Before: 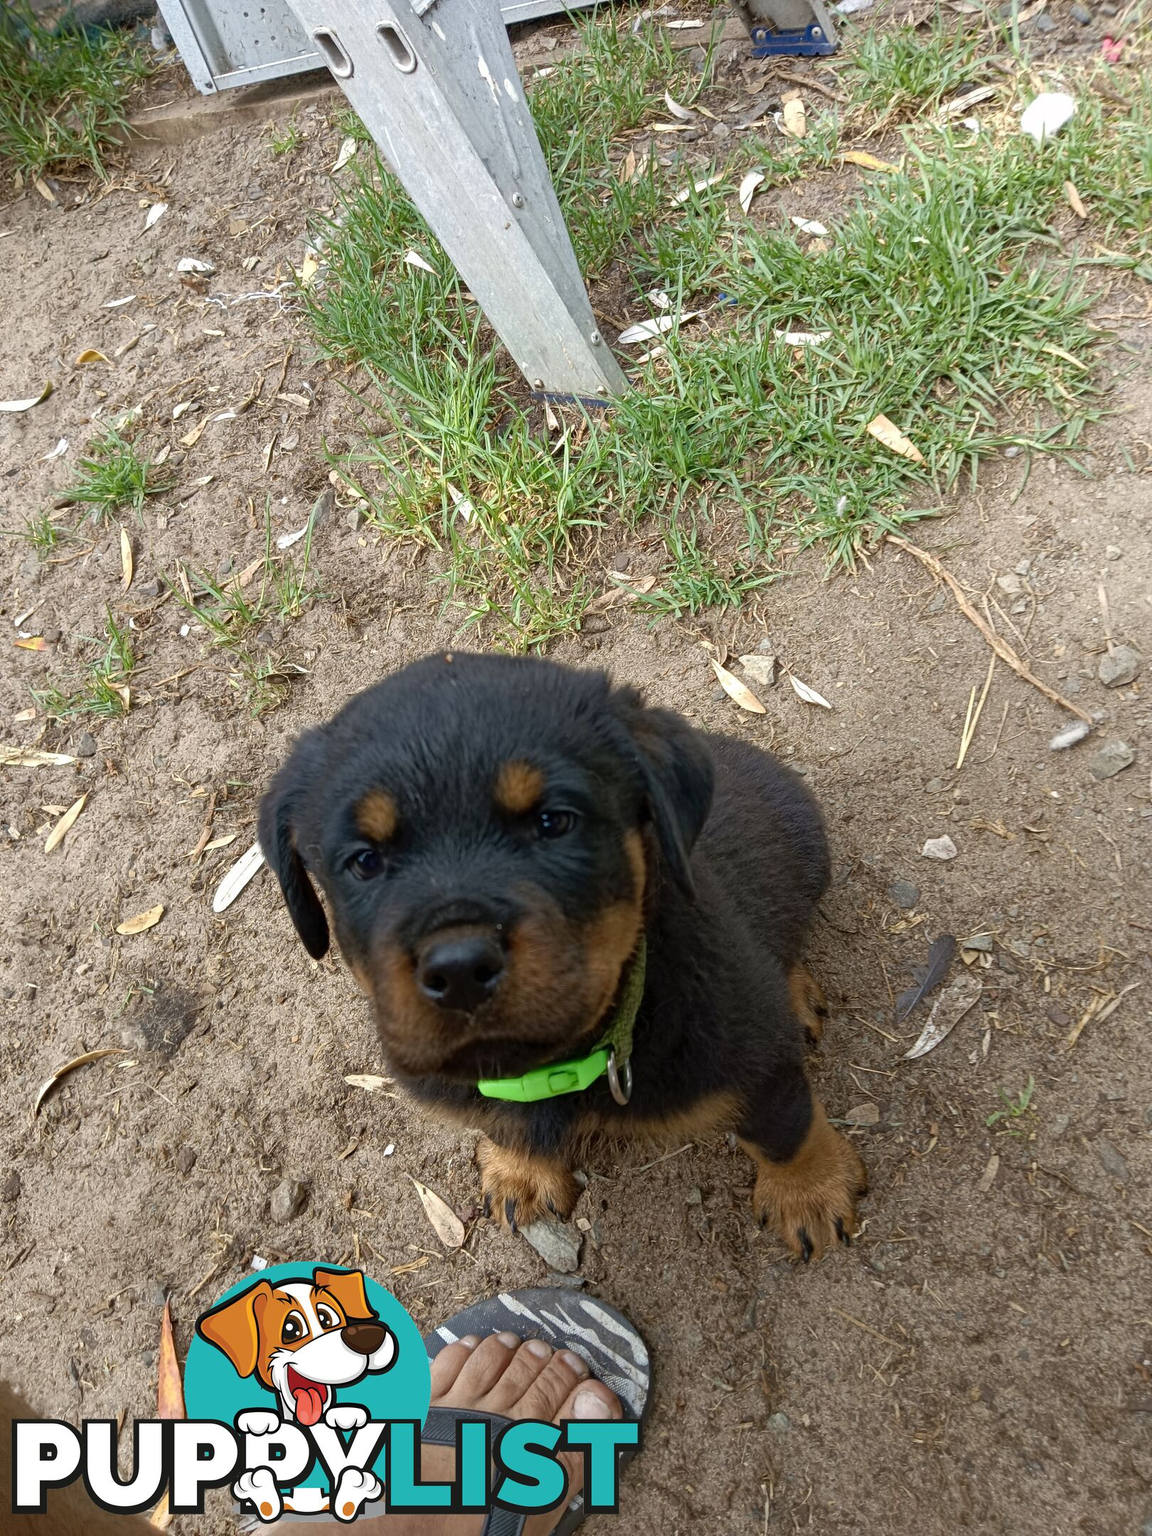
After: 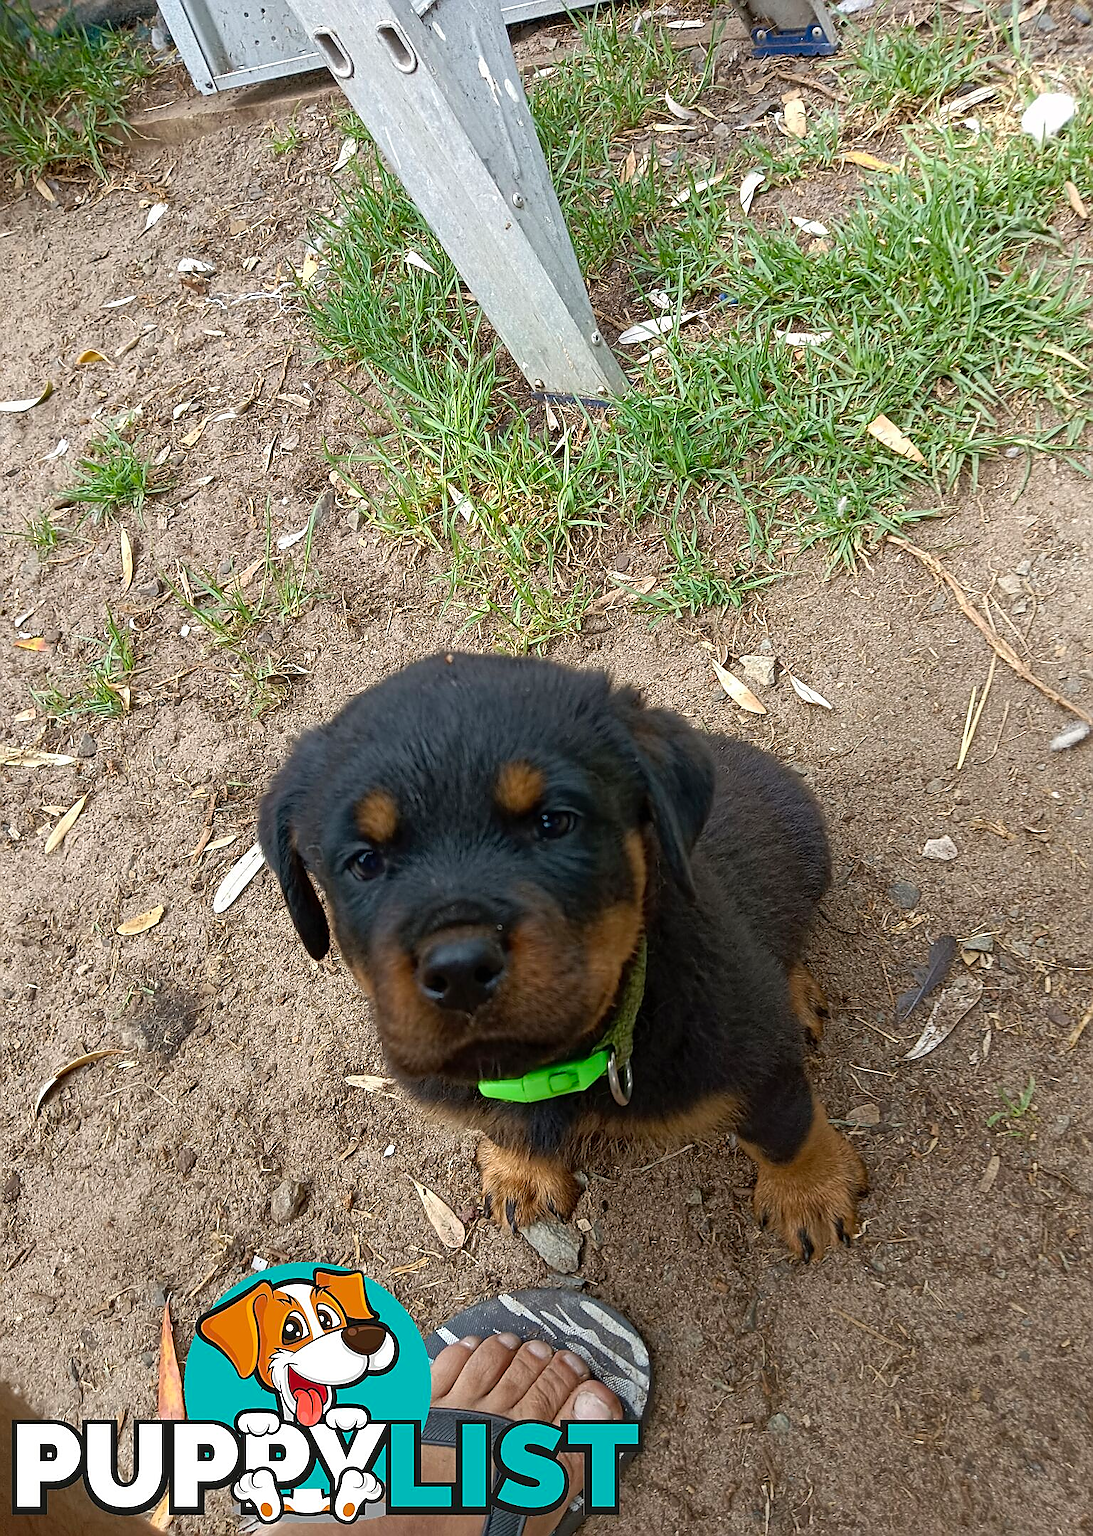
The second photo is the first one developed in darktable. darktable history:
crop and rotate: left 0%, right 5.077%
sharpen: radius 1.36, amount 1.264, threshold 0.654
